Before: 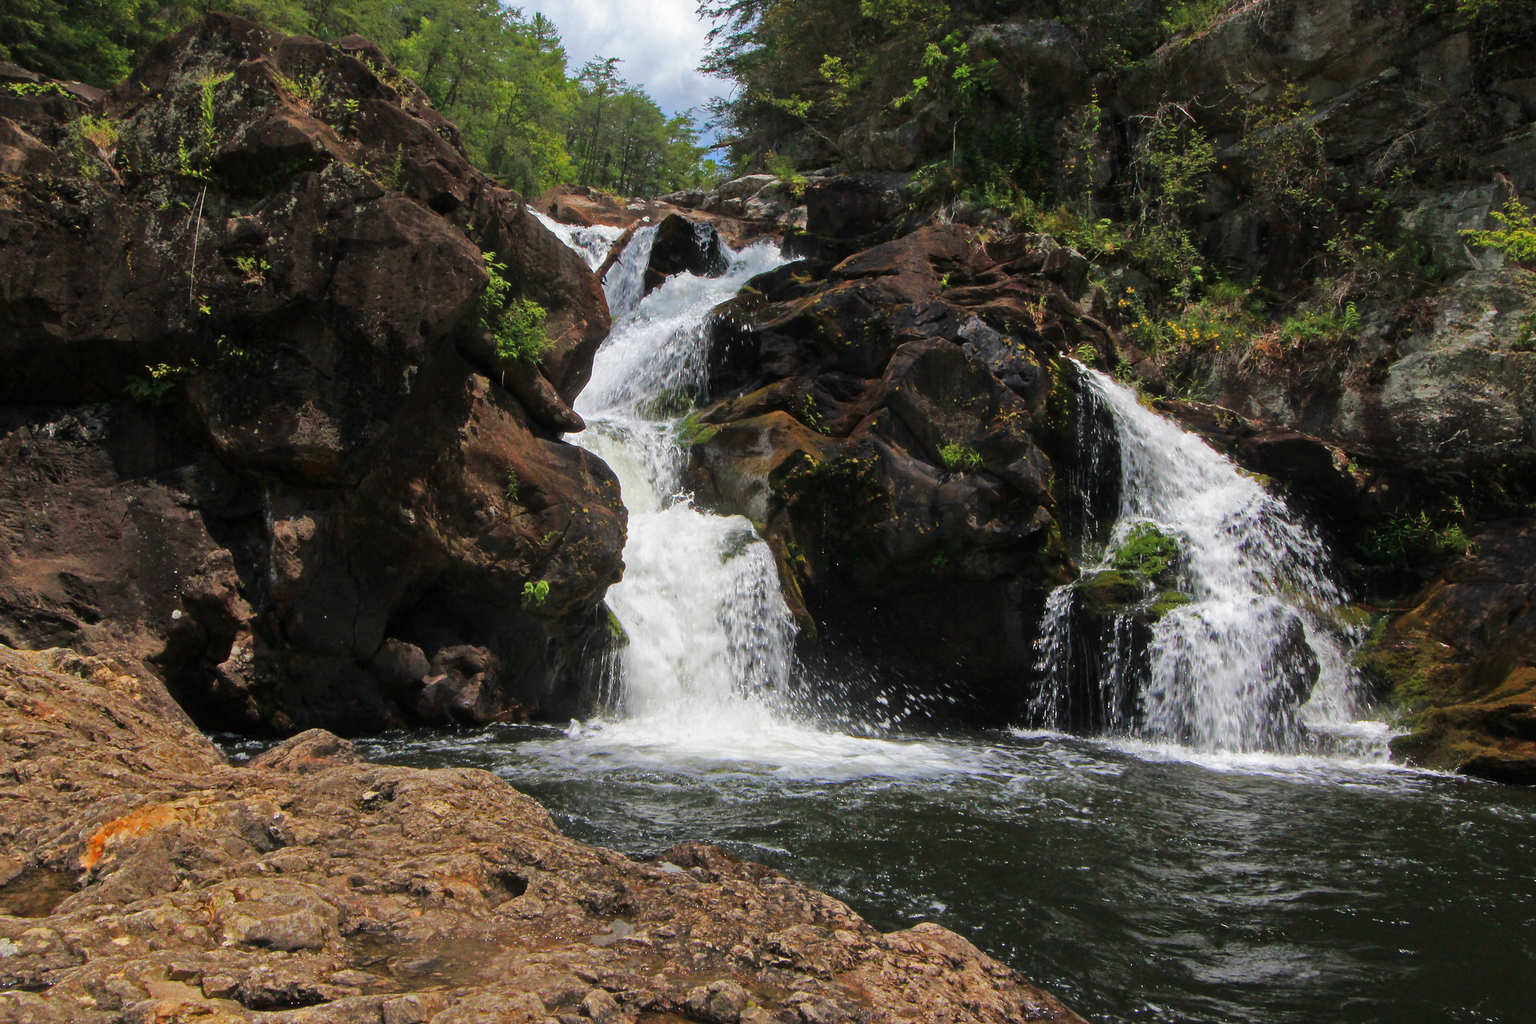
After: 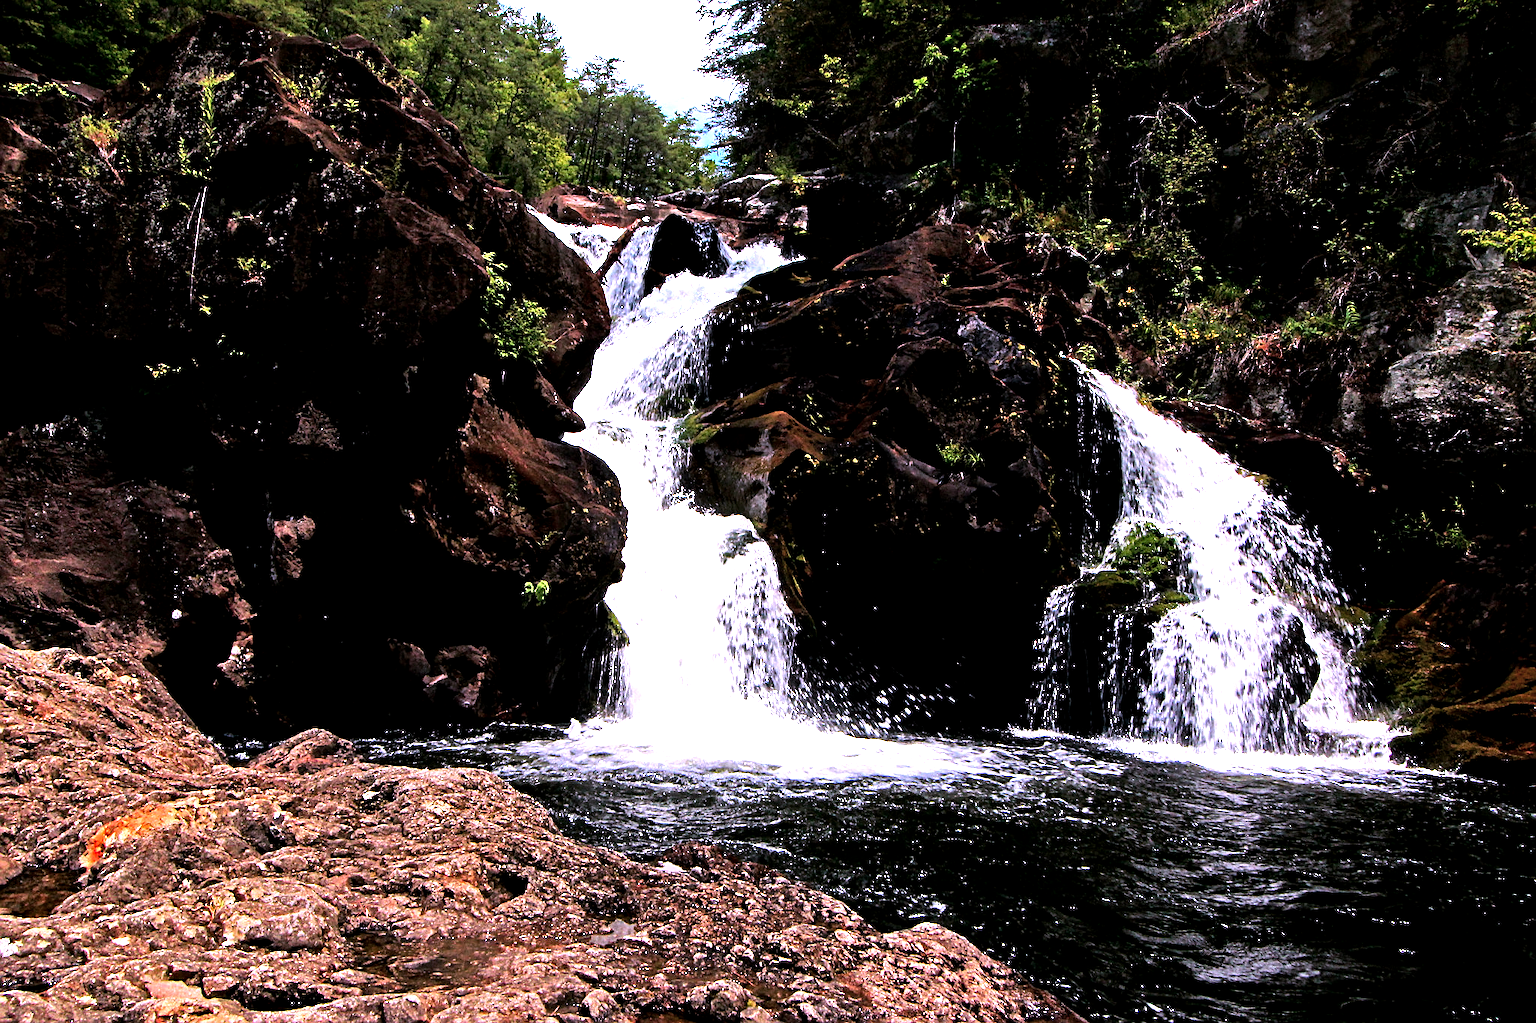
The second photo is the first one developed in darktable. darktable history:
color correction: highlights a* 15.03, highlights b* -25.07
local contrast: mode bilateral grid, contrast 20, coarseness 50, detail 120%, midtone range 0.2
tone equalizer: -8 EV -1.08 EV, -7 EV -1.01 EV, -6 EV -0.867 EV, -5 EV -0.578 EV, -3 EV 0.578 EV, -2 EV 0.867 EV, -1 EV 1.01 EV, +0 EV 1.08 EV, edges refinement/feathering 500, mask exposure compensation -1.57 EV, preserve details no
color balance: lift [0.991, 1, 1, 1], gamma [0.996, 1, 1, 1], input saturation 98.52%, contrast 20.34%, output saturation 103.72%
sharpen: on, module defaults
